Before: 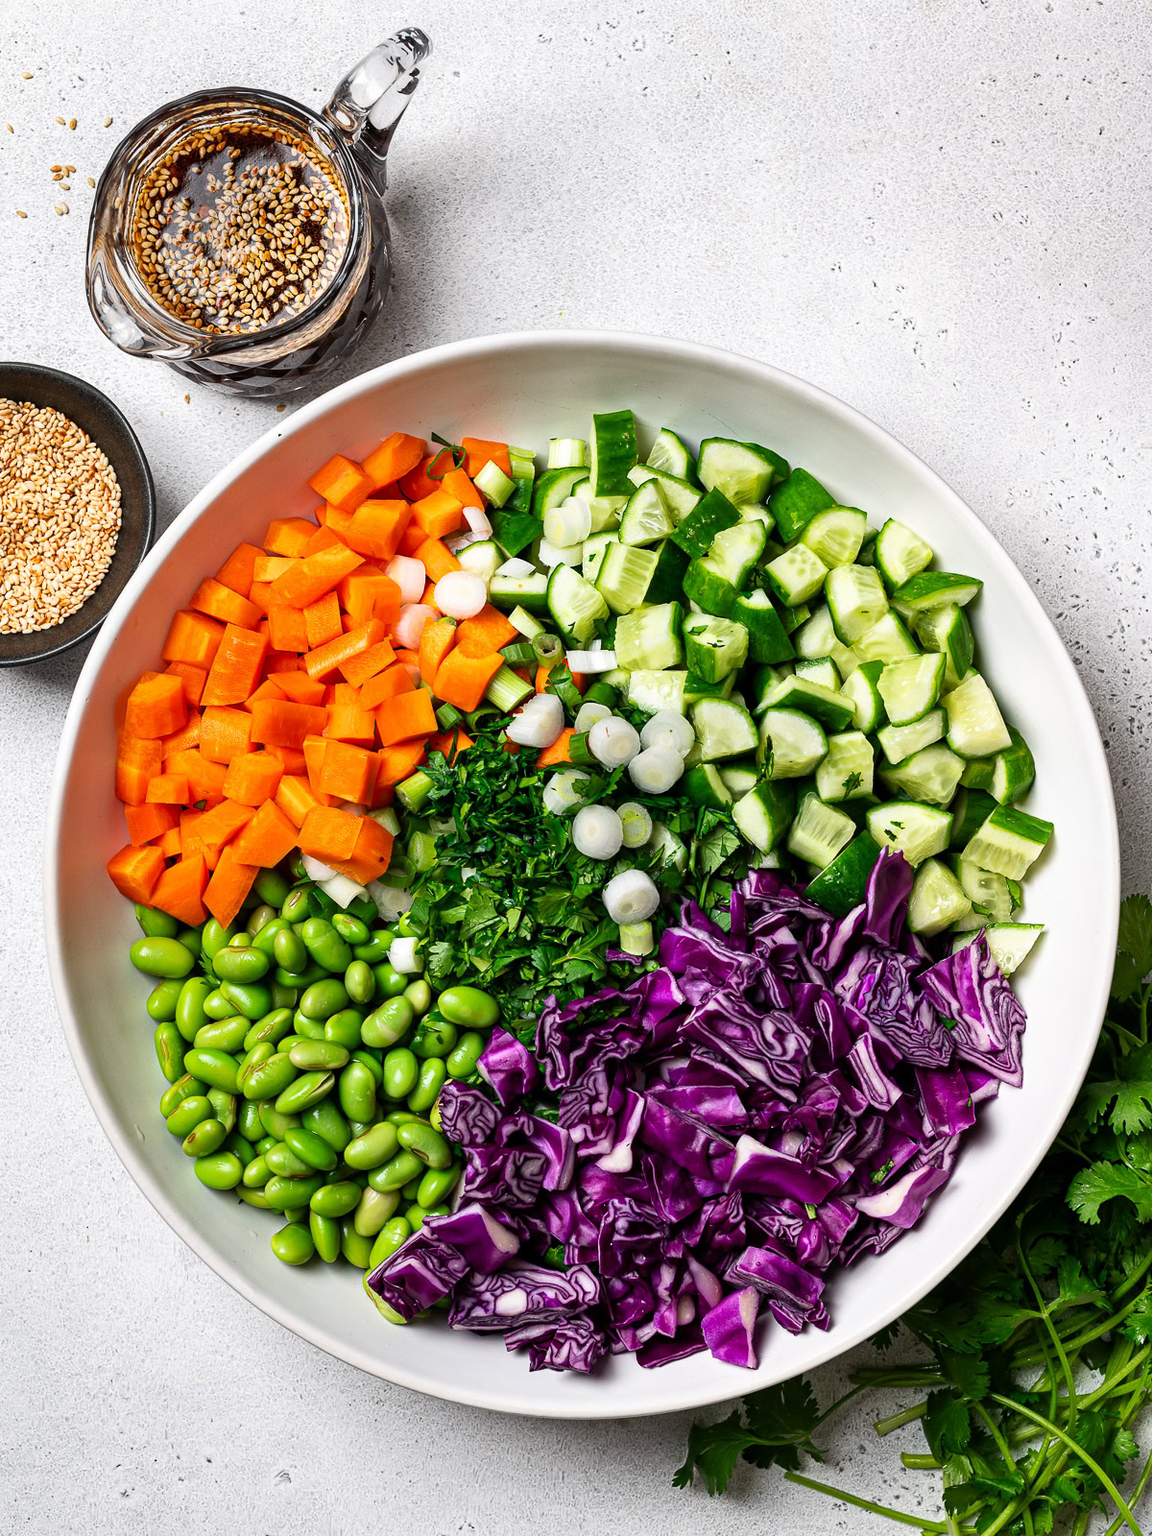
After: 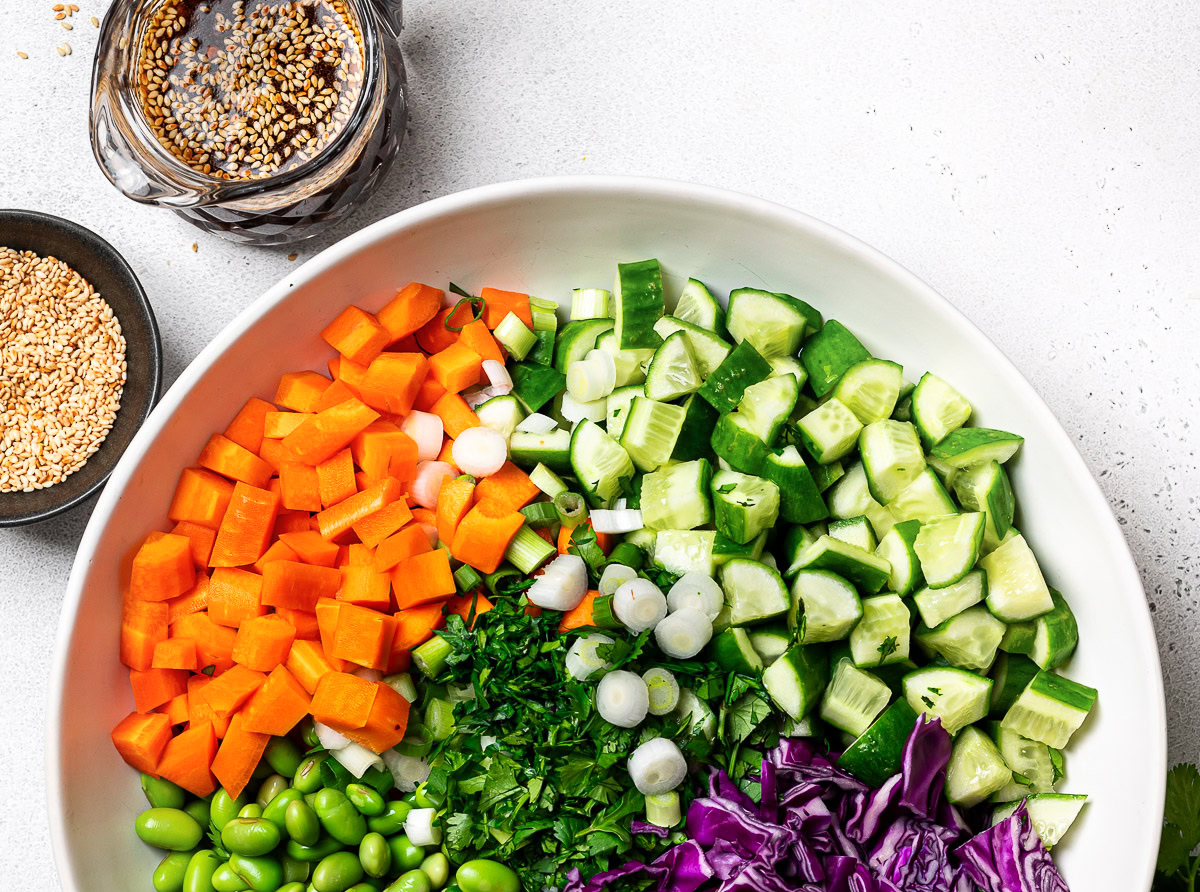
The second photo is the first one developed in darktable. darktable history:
shadows and highlights: shadows -24.73, highlights 51.15, soften with gaussian
crop and rotate: top 10.548%, bottom 33.664%
